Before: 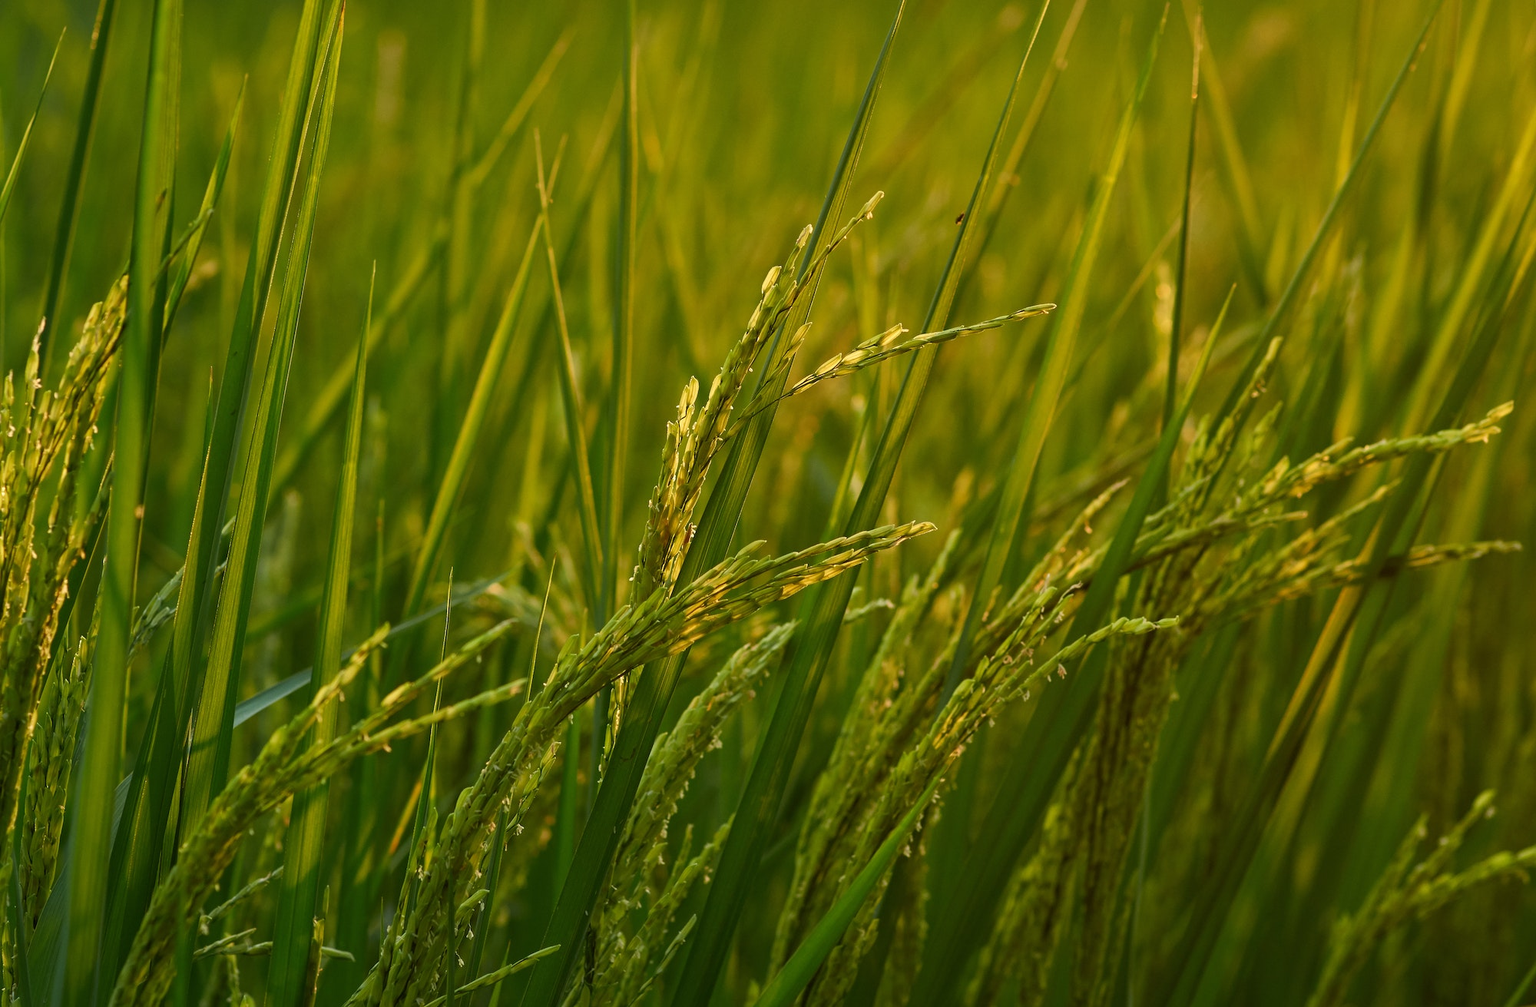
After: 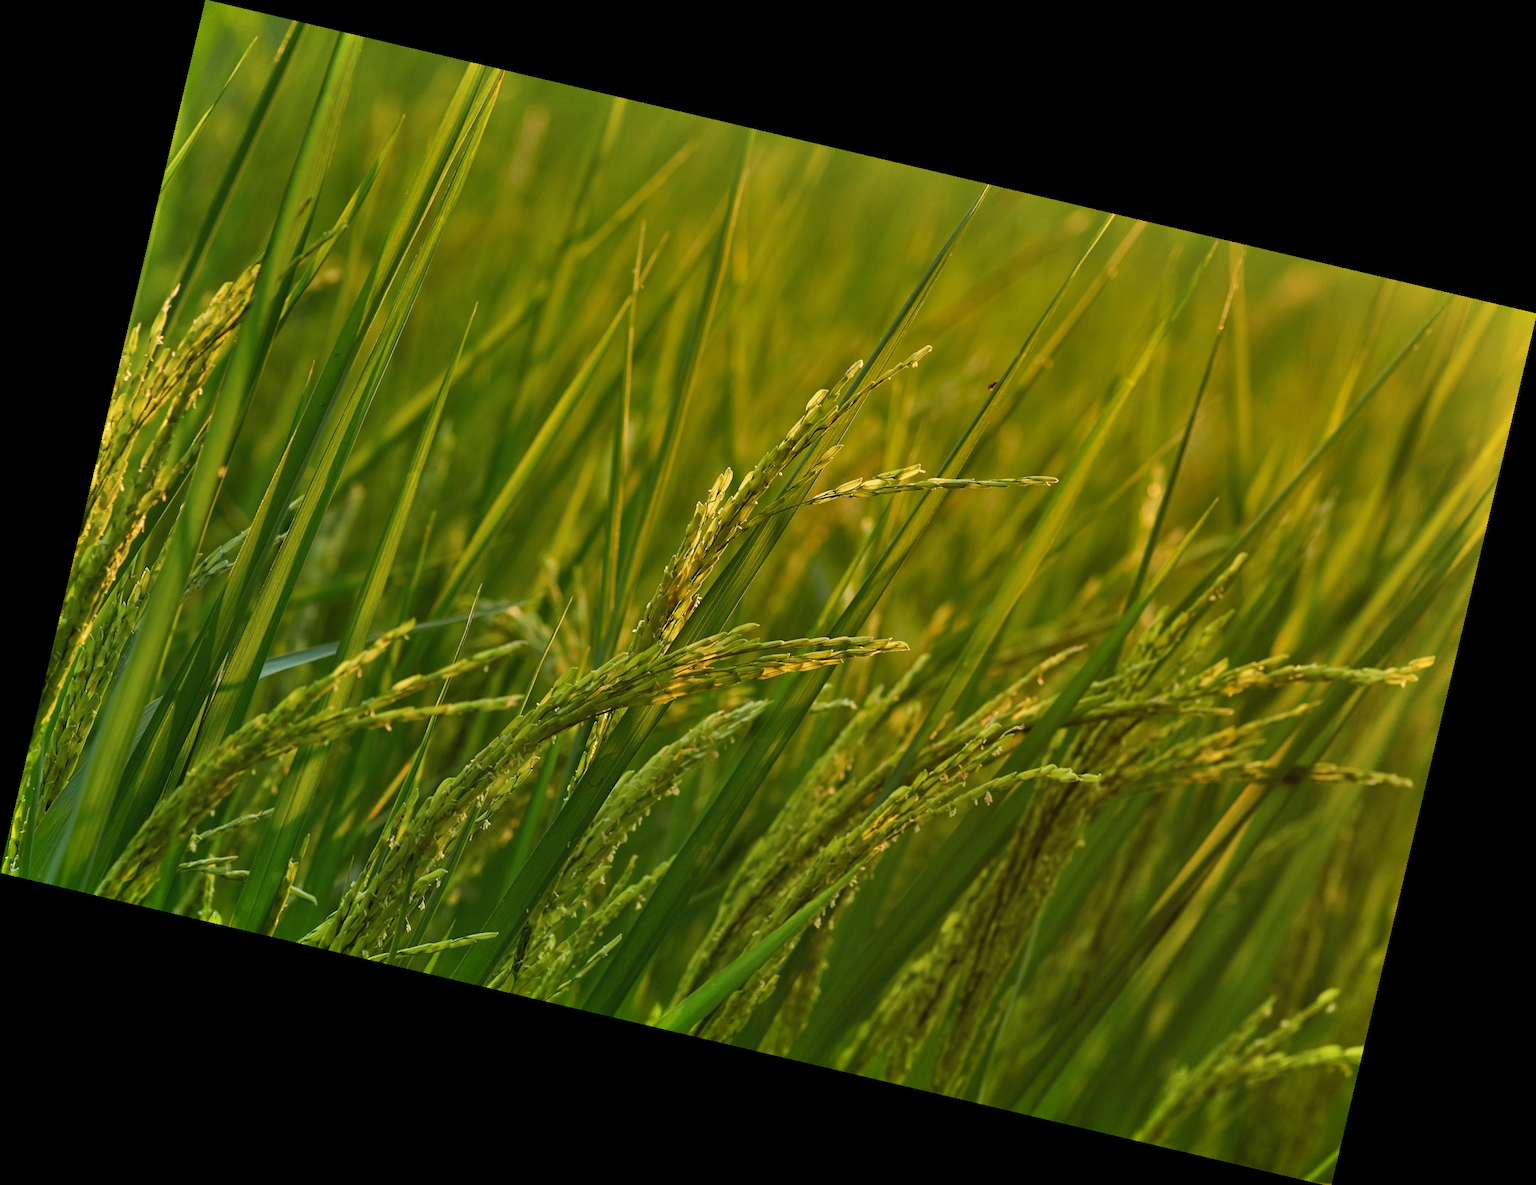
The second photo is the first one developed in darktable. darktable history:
rotate and perspective: rotation 13.27°, automatic cropping off
shadows and highlights: shadows color adjustment 97.66%, soften with gaussian
